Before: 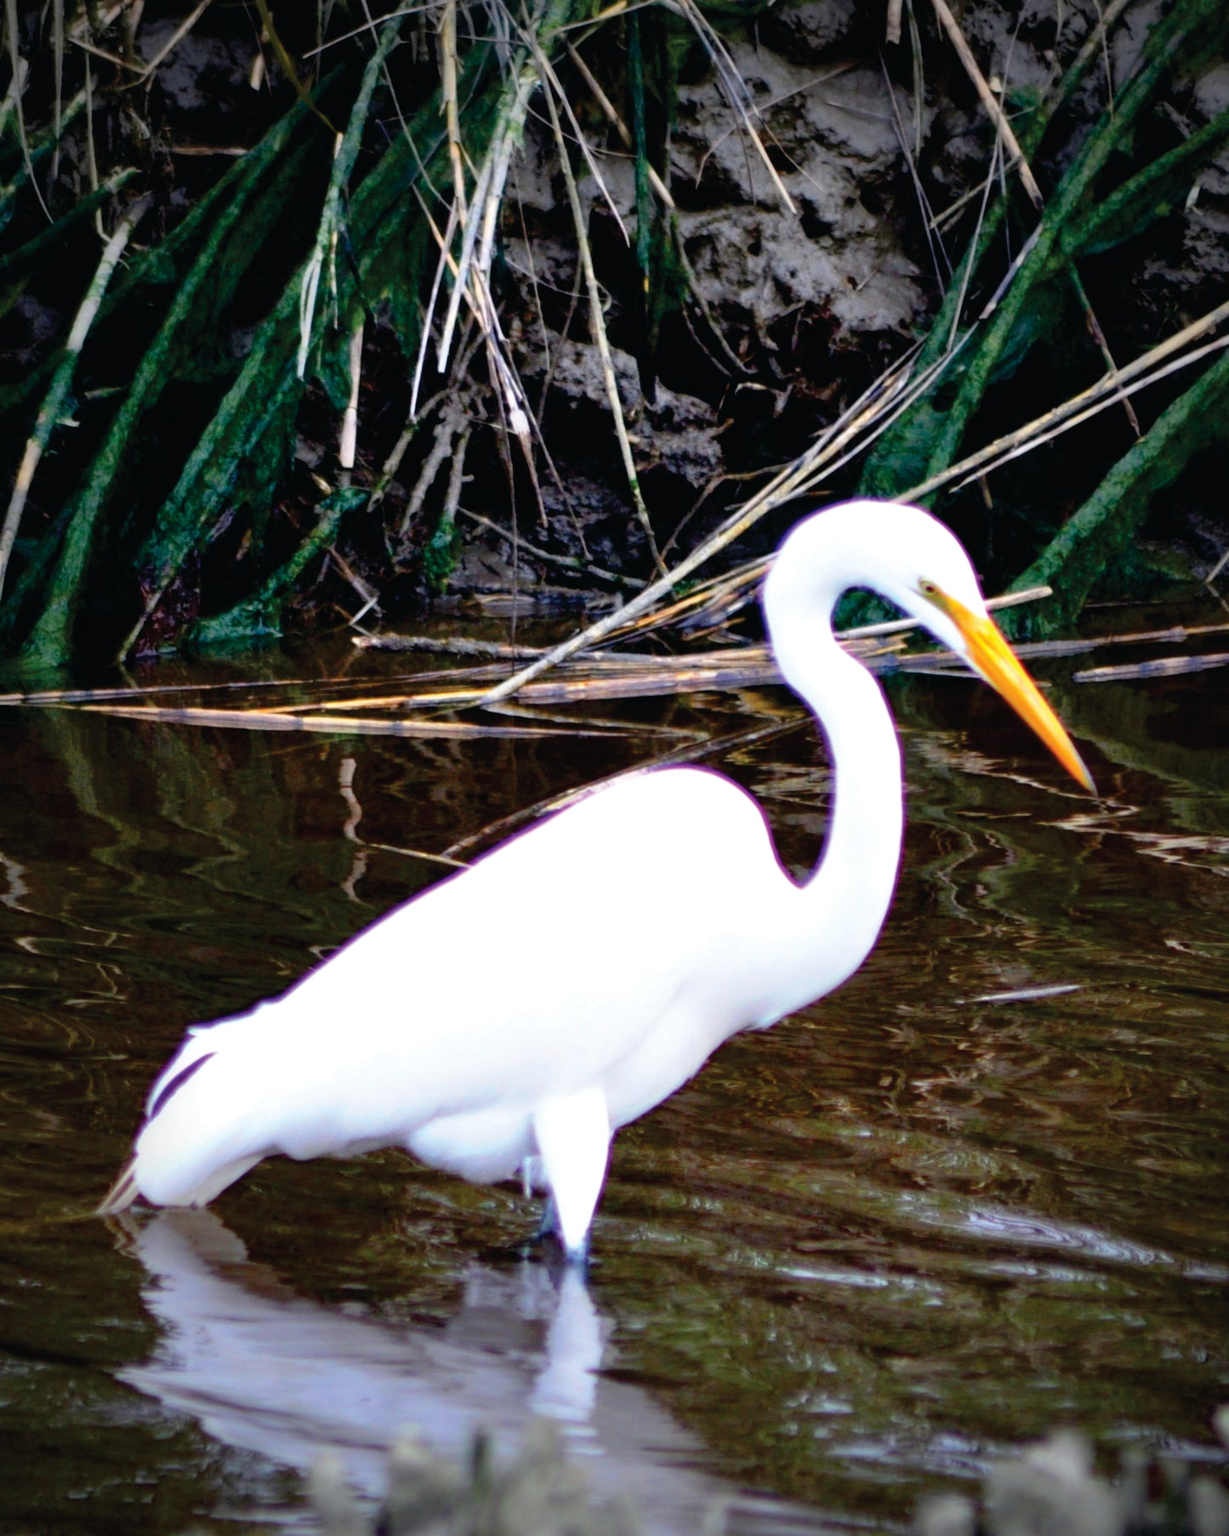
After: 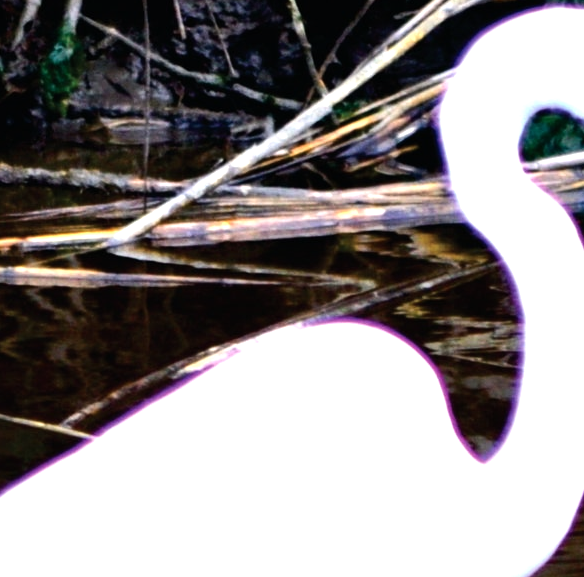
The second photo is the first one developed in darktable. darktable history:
crop: left 31.751%, top 32.172%, right 27.8%, bottom 35.83%
tone equalizer: -8 EV -0.75 EV, -7 EV -0.7 EV, -6 EV -0.6 EV, -5 EV -0.4 EV, -3 EV 0.4 EV, -2 EV 0.6 EV, -1 EV 0.7 EV, +0 EV 0.75 EV, edges refinement/feathering 500, mask exposure compensation -1.57 EV, preserve details no
